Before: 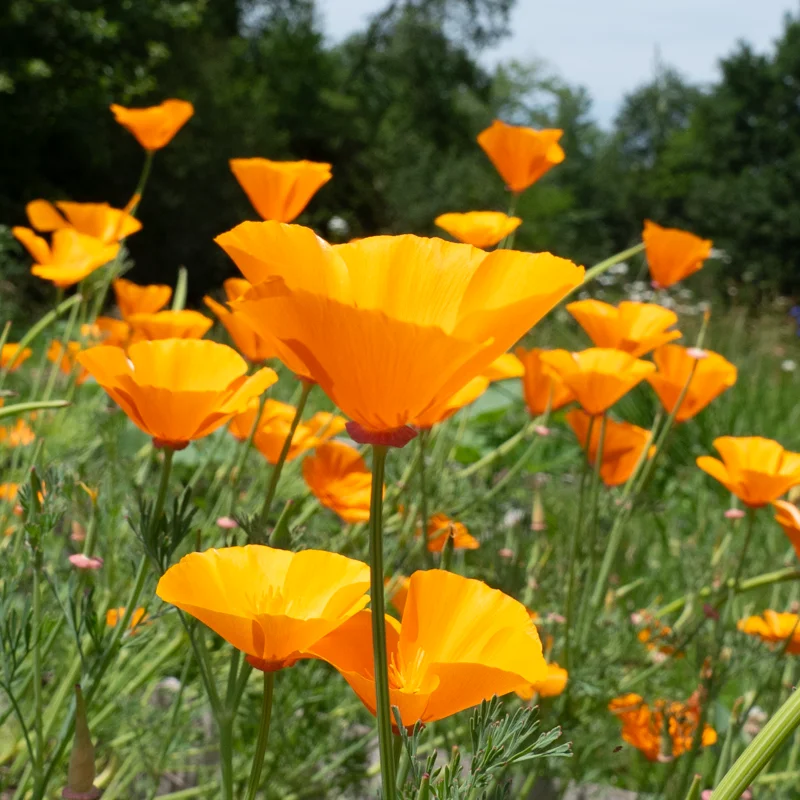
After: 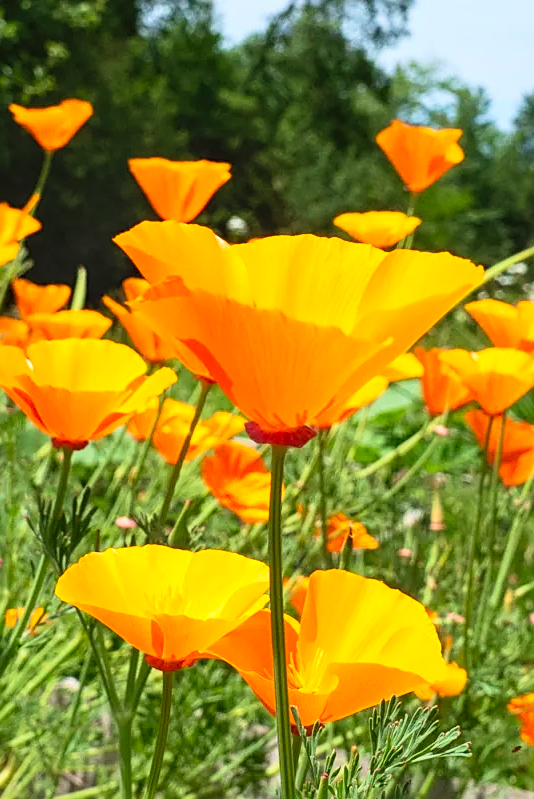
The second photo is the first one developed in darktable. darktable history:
local contrast: on, module defaults
sharpen: on, module defaults
crop and rotate: left 12.696%, right 20.538%
velvia: strength 27.37%
contrast brightness saturation: contrast 0.244, brightness 0.257, saturation 0.391
